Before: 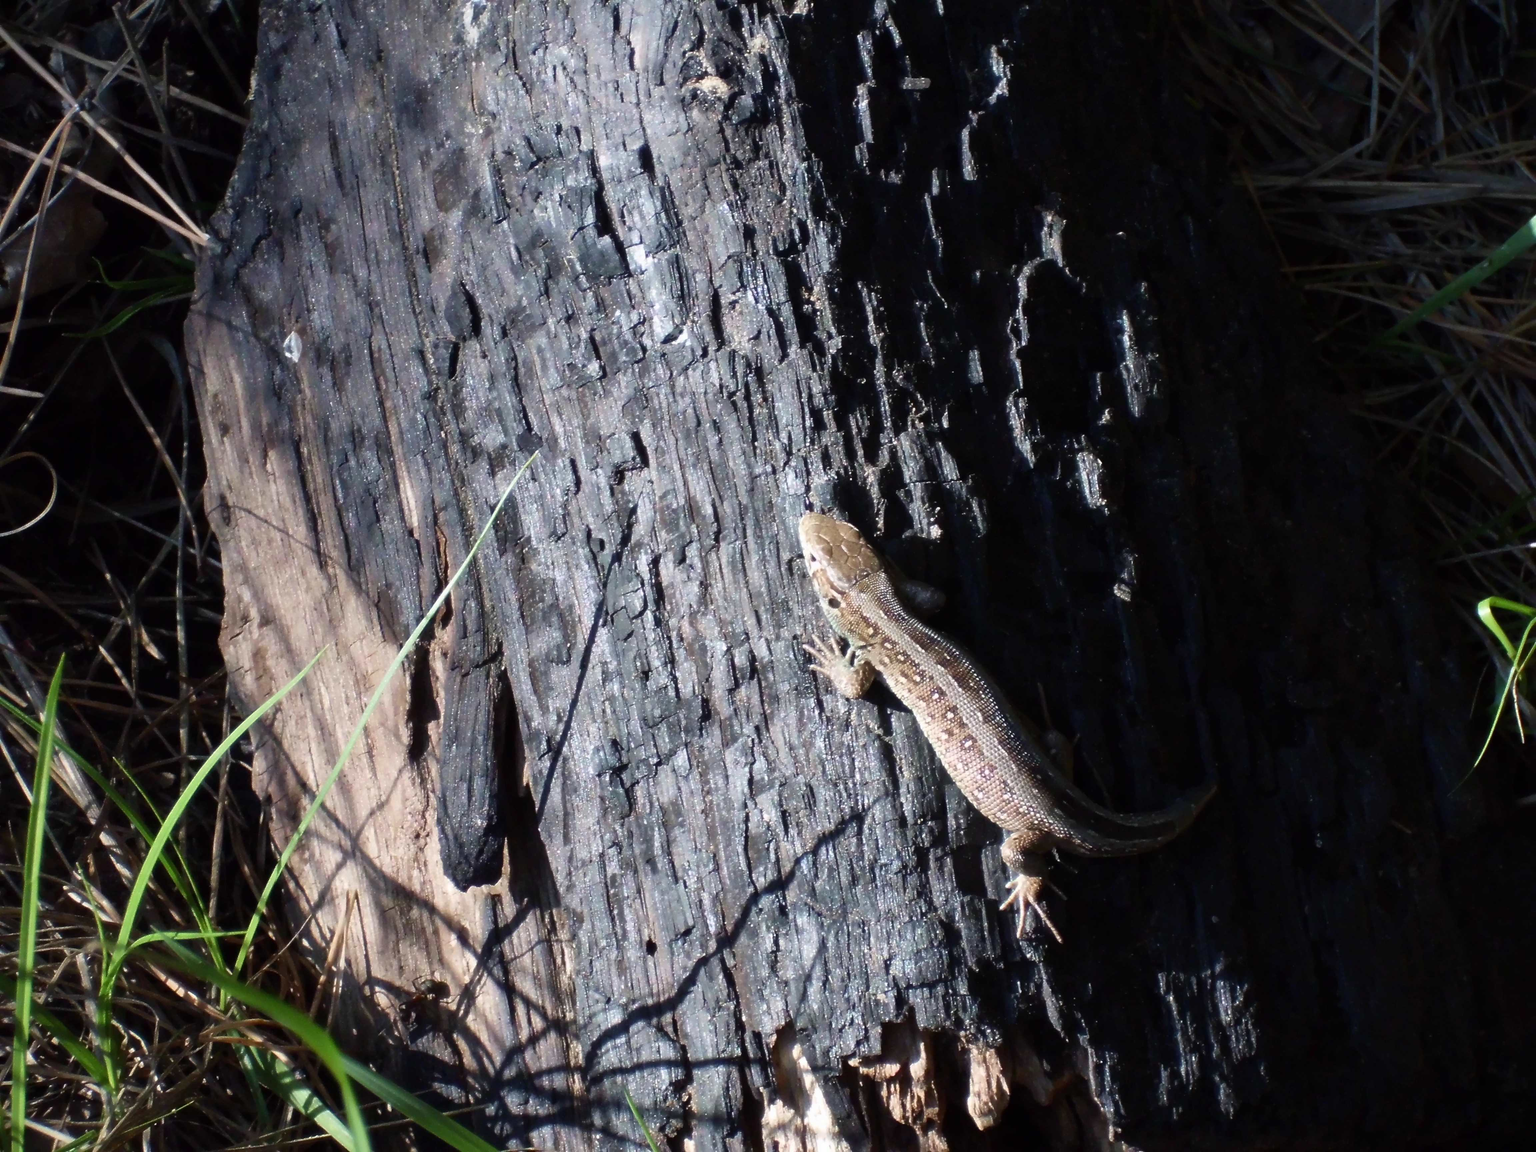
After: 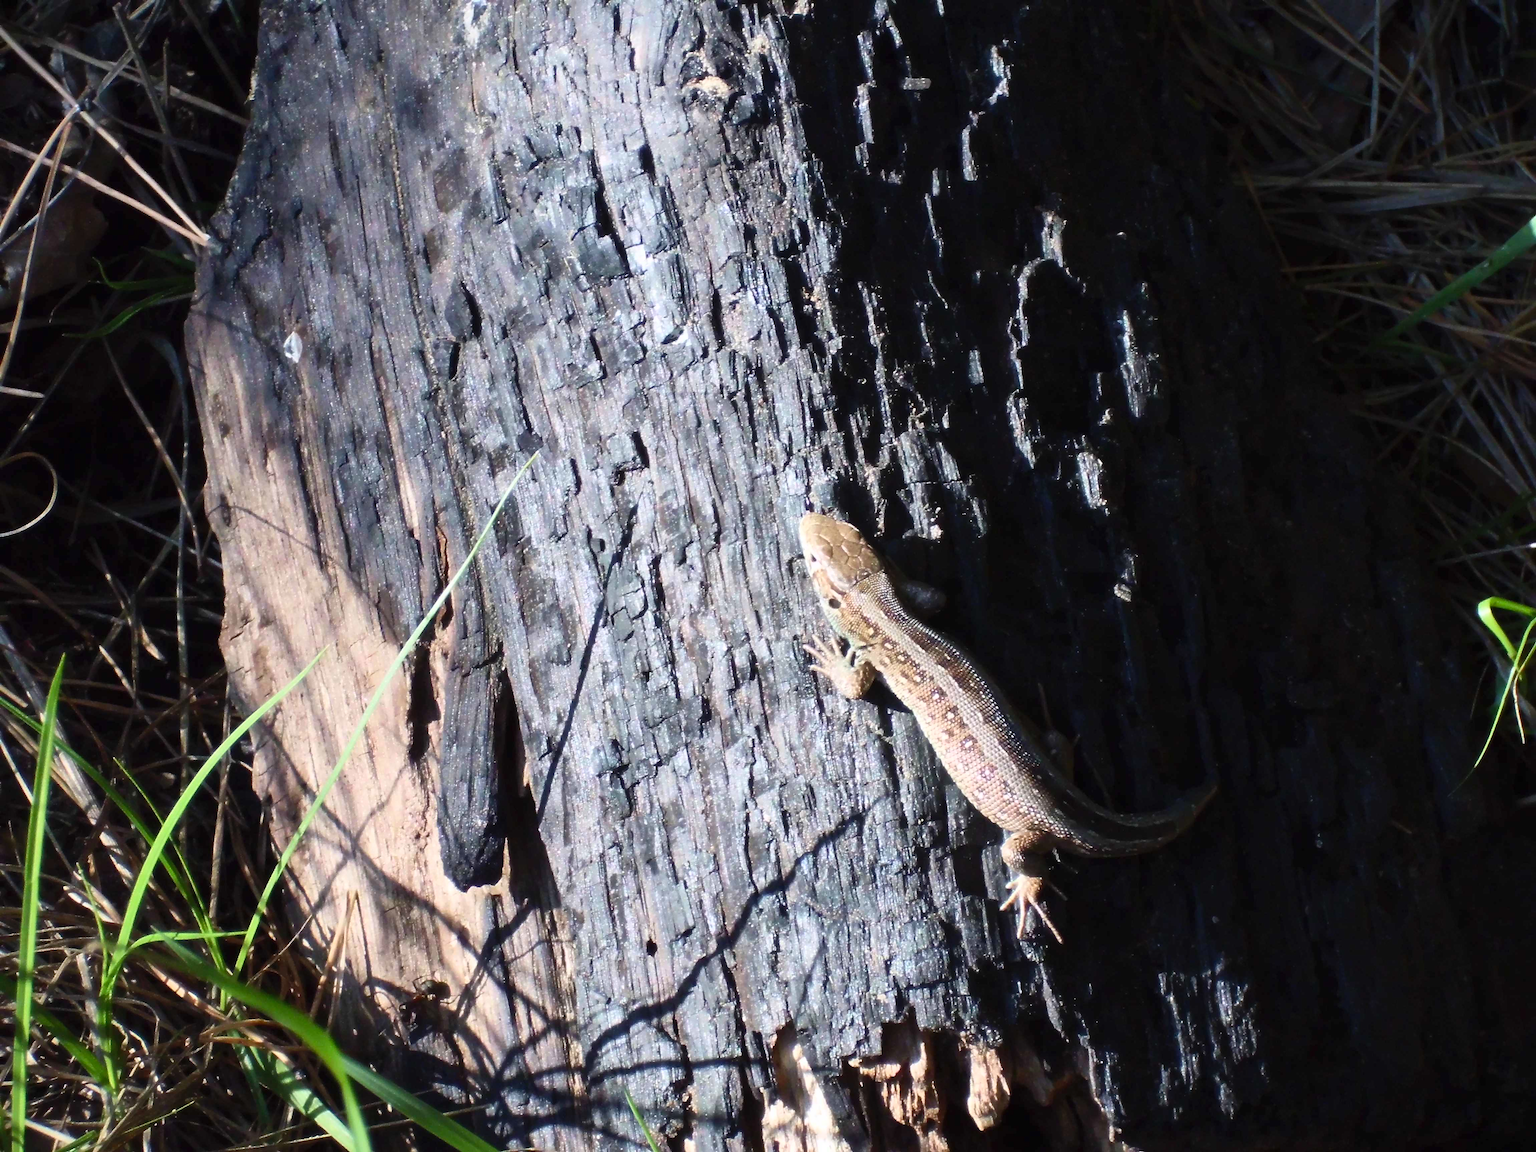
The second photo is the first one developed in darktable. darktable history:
contrast brightness saturation: contrast 0.202, brightness 0.169, saturation 0.224
